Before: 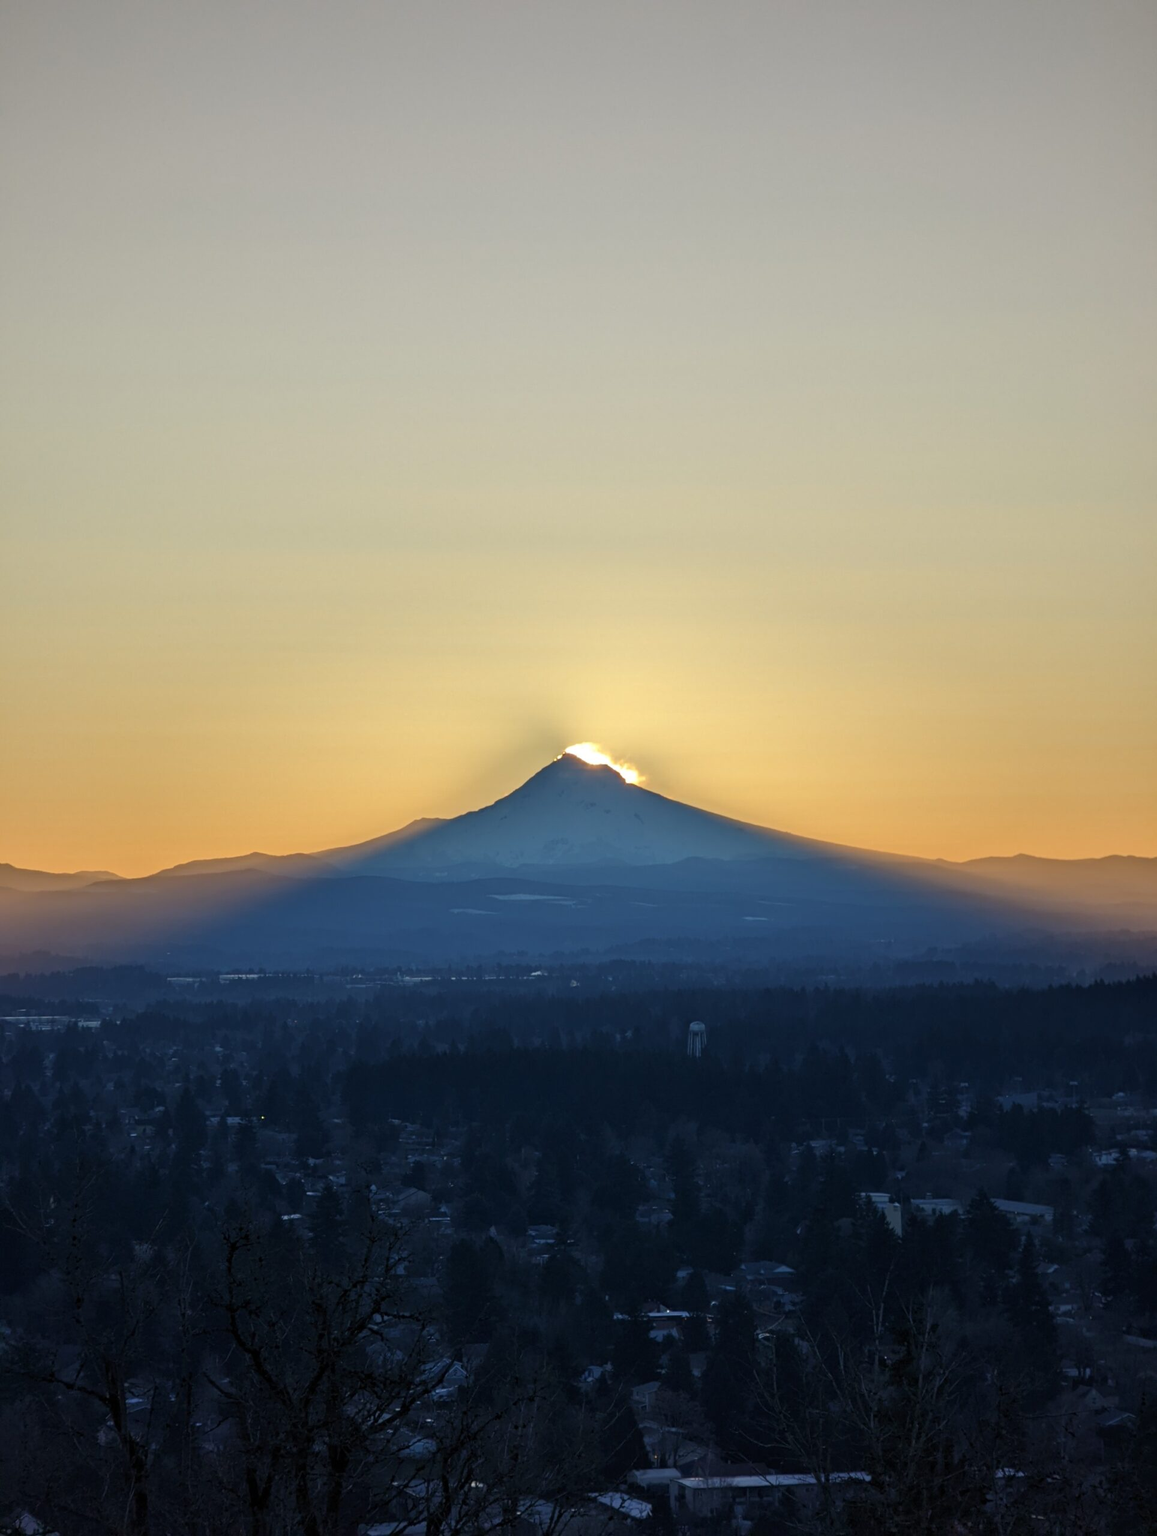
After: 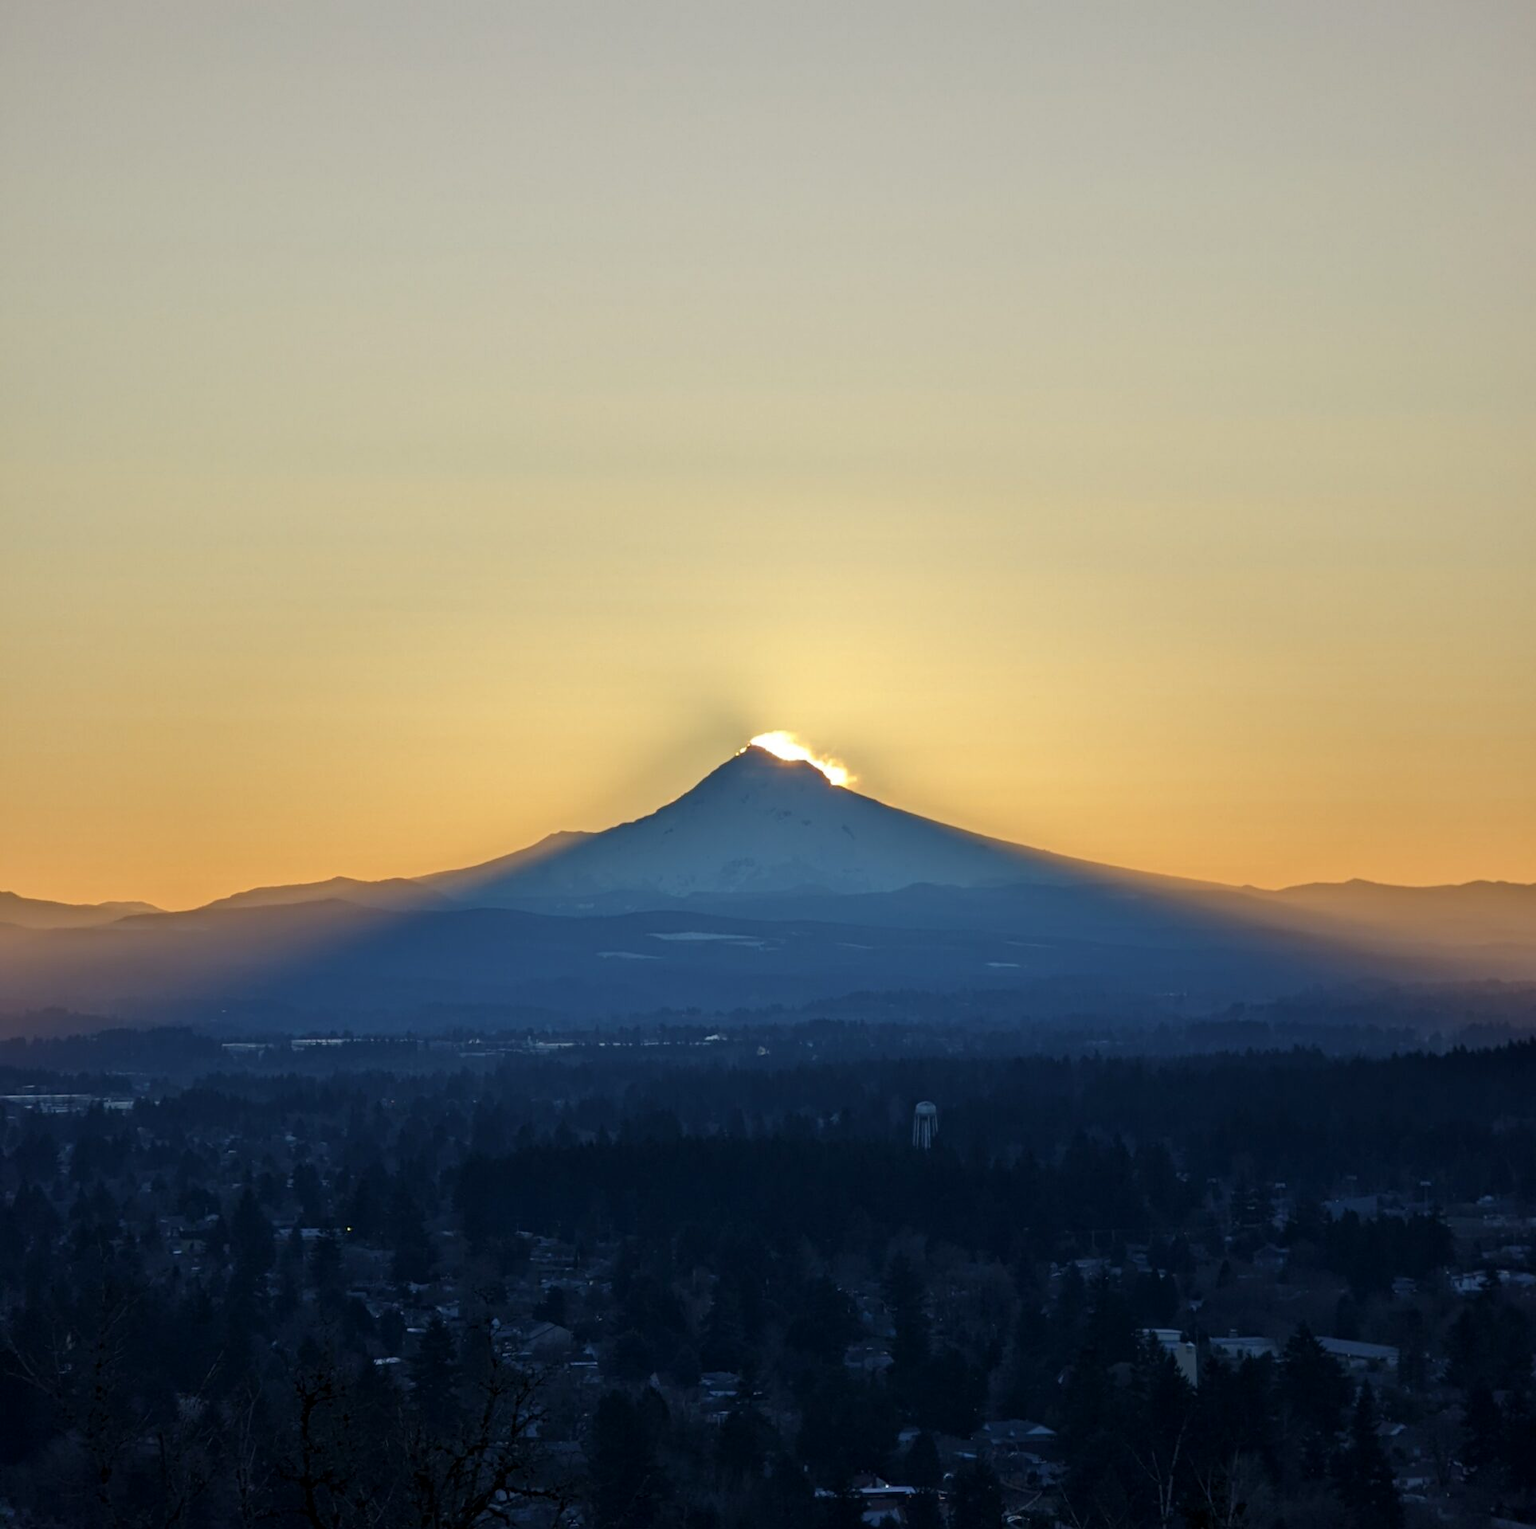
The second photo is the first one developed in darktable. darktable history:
crop and rotate: top 12.5%, bottom 12.5%
color balance: mode lift, gamma, gain (sRGB), lift [0.97, 1, 1, 1], gamma [1.03, 1, 1, 1]
